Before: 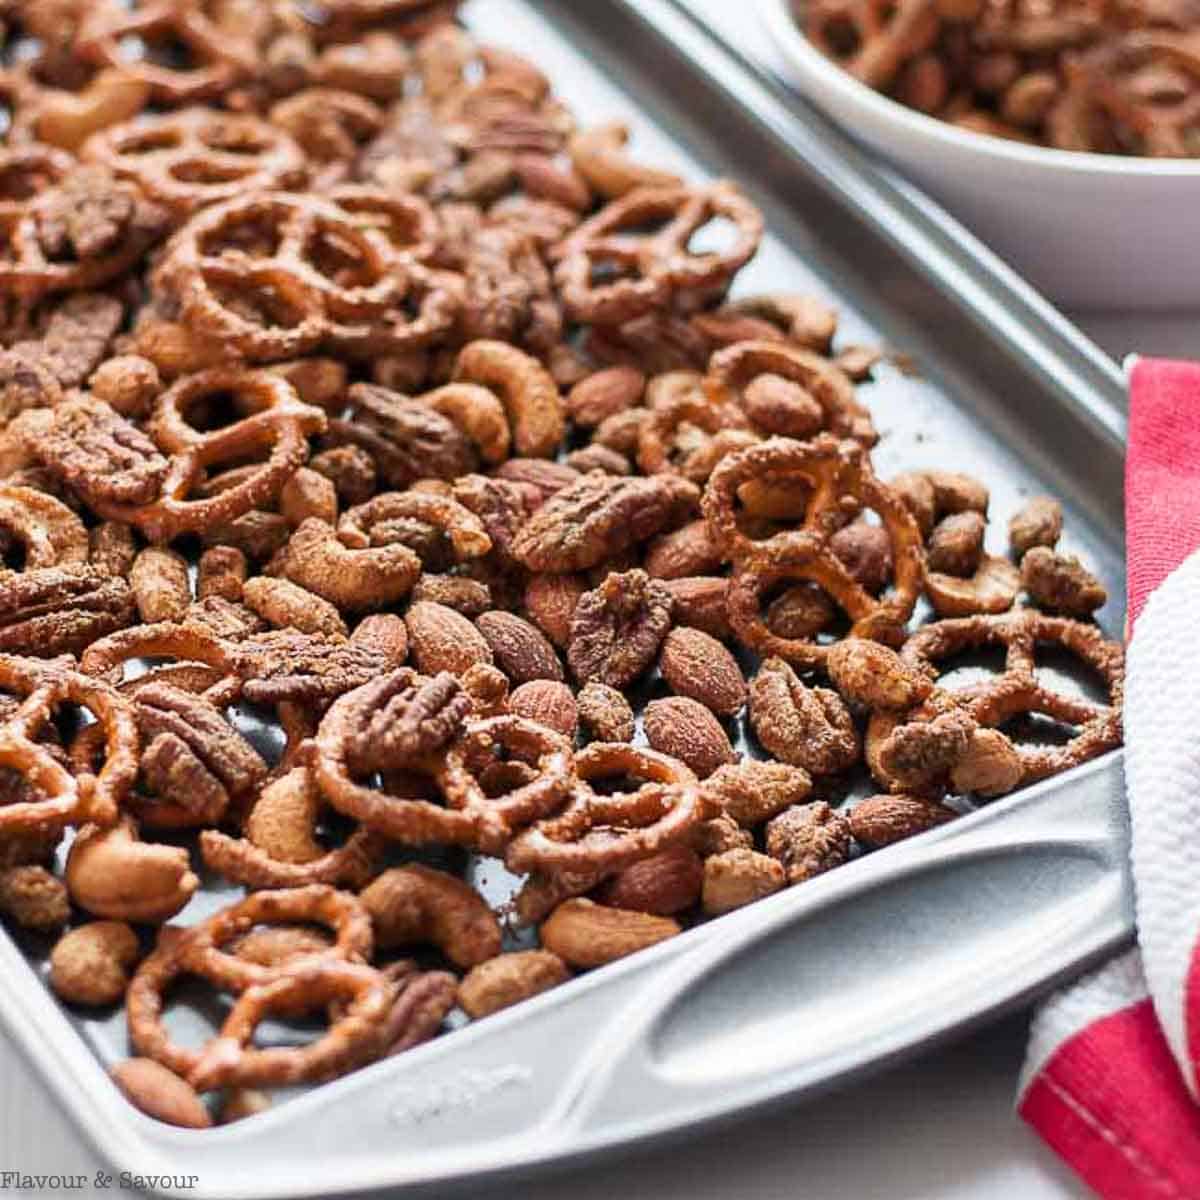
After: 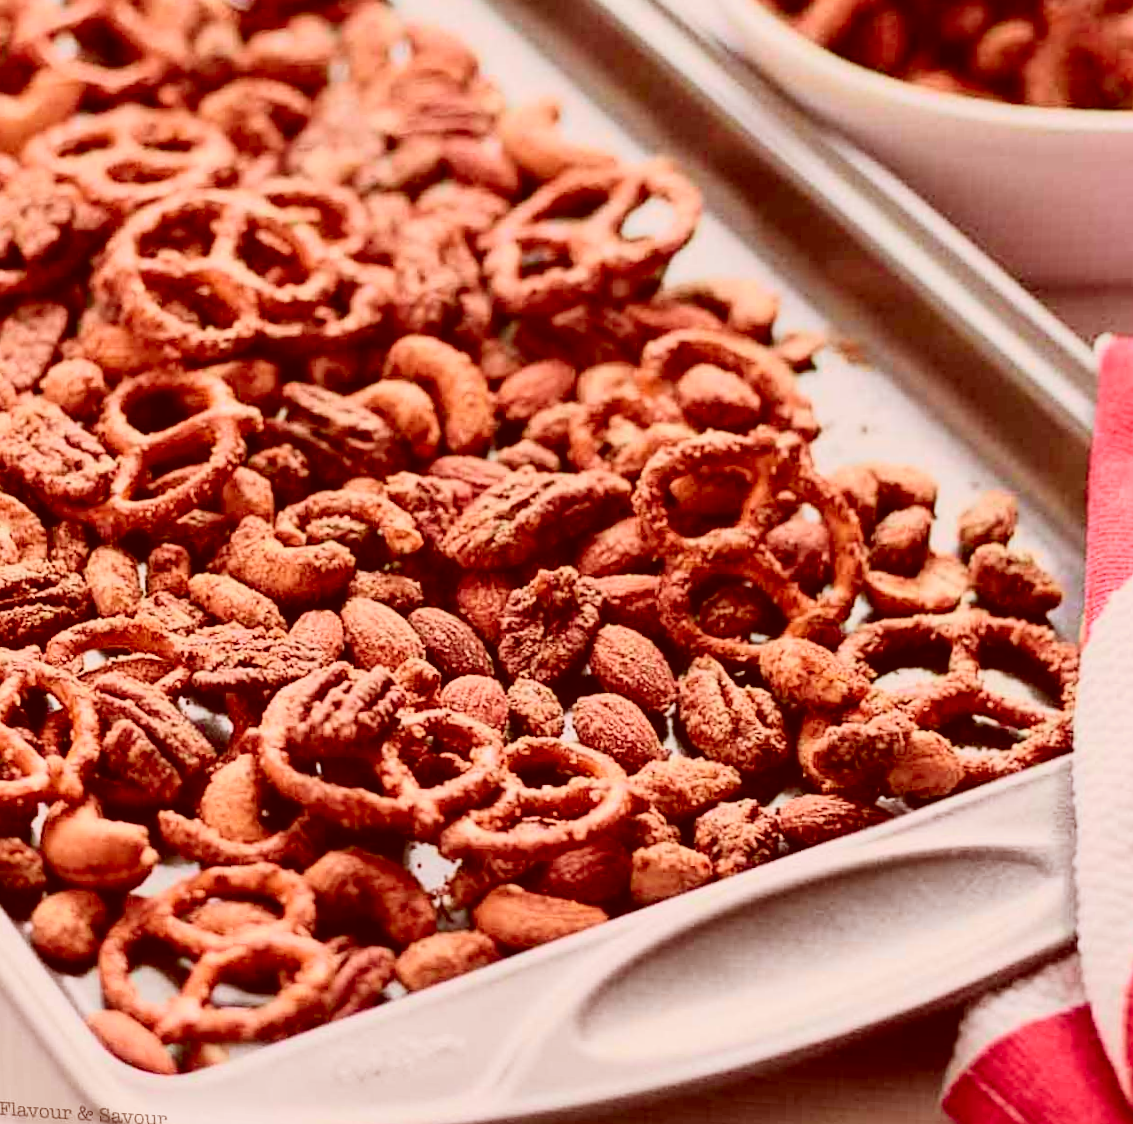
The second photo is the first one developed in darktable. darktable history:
rotate and perspective: rotation 0.062°, lens shift (vertical) 0.115, lens shift (horizontal) -0.133, crop left 0.047, crop right 0.94, crop top 0.061, crop bottom 0.94
color correction: highlights a* 9.03, highlights b* 8.71, shadows a* 40, shadows b* 40, saturation 0.8
tone curve: curves: ch0 [(0, 0) (0.128, 0.068) (0.292, 0.274) (0.453, 0.507) (0.653, 0.717) (0.785, 0.817) (0.995, 0.917)]; ch1 [(0, 0) (0.384, 0.365) (0.463, 0.447) (0.486, 0.474) (0.503, 0.497) (0.52, 0.525) (0.559, 0.591) (0.583, 0.623) (0.672, 0.699) (0.766, 0.773) (1, 1)]; ch2 [(0, 0) (0.374, 0.344) (0.446, 0.443) (0.501, 0.5) (0.527, 0.549) (0.565, 0.582) (0.624, 0.632) (1, 1)], color space Lab, independent channels, preserve colors none
white balance: emerald 1
